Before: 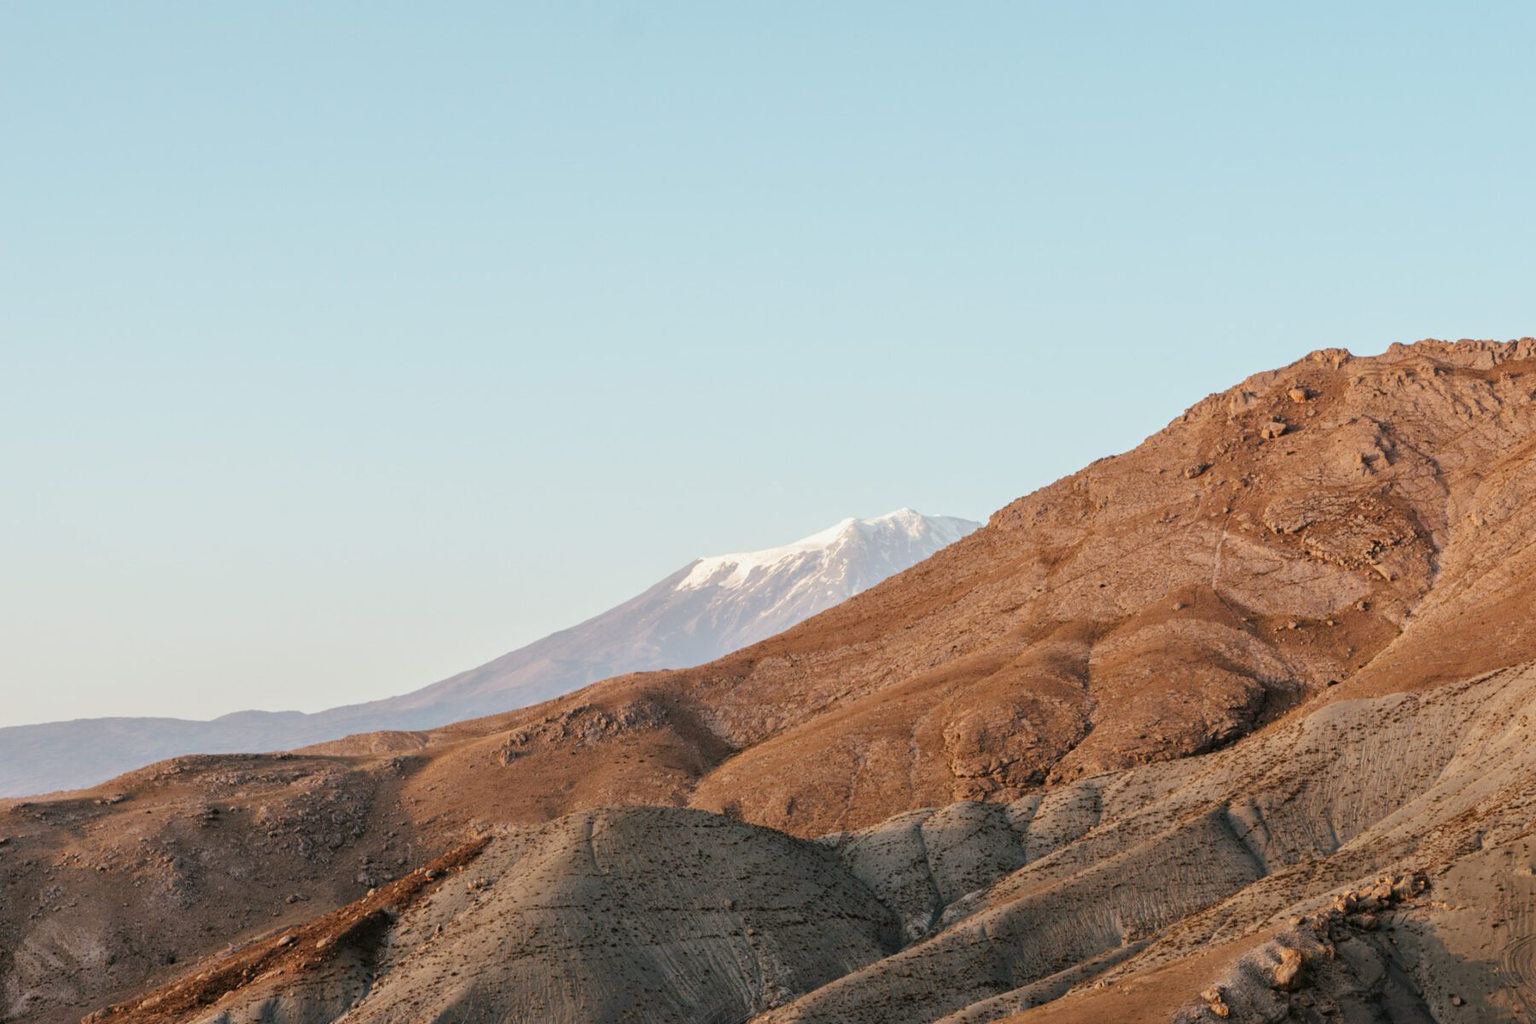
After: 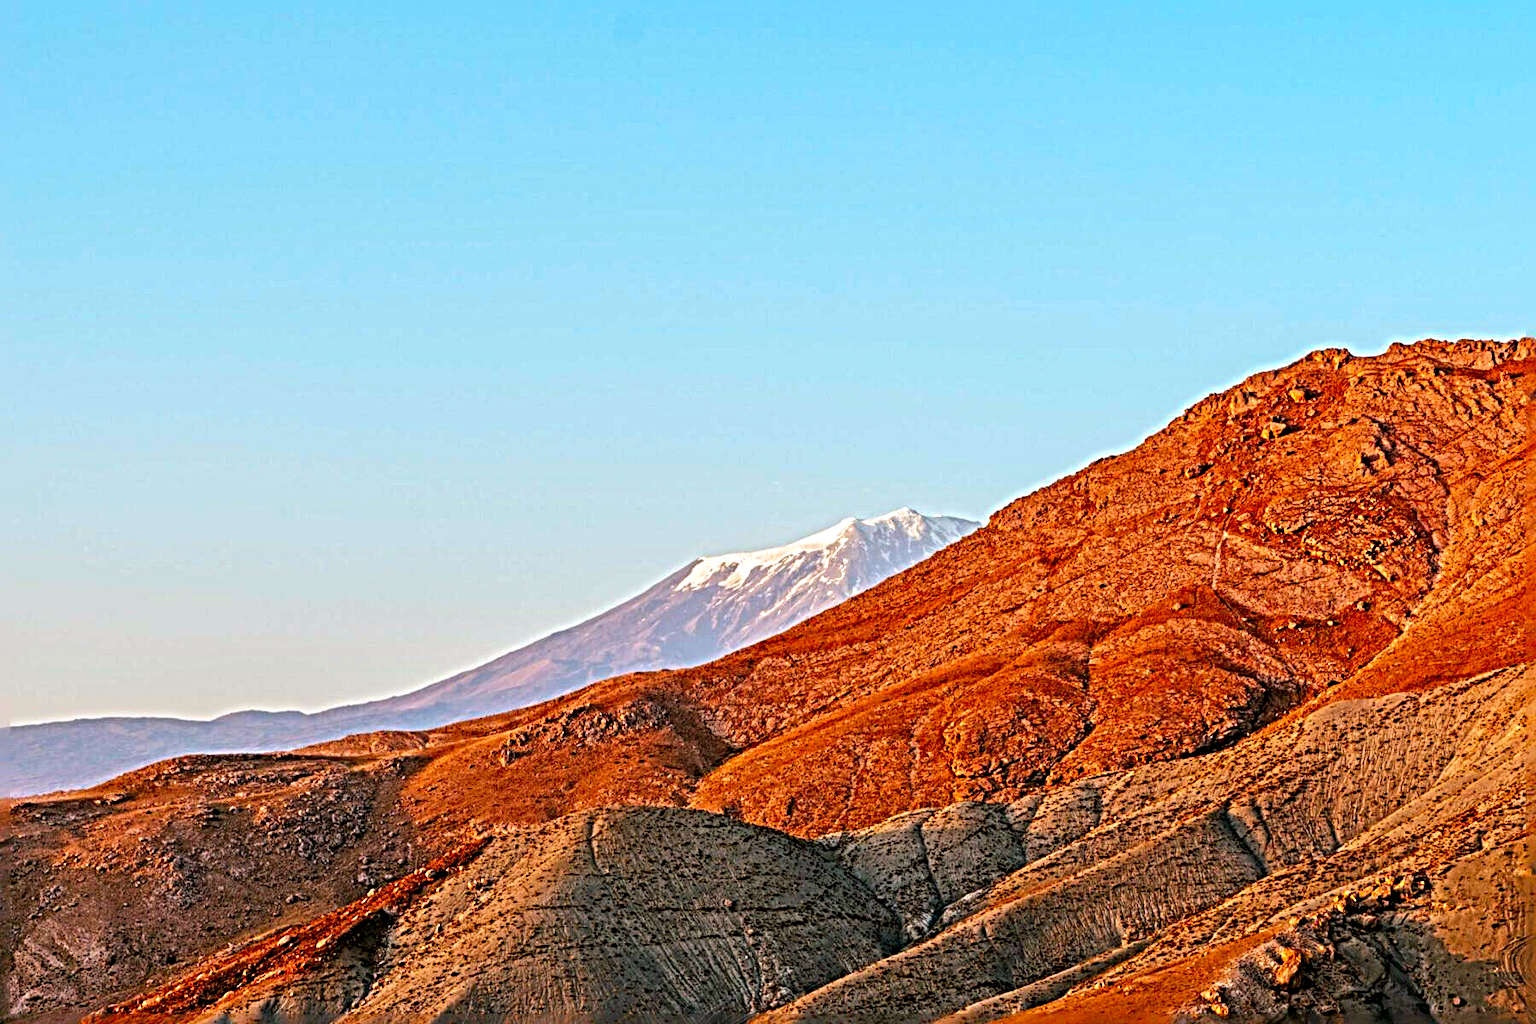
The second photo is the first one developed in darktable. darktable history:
sharpen: radius 6.3, amount 1.8, threshold 0
local contrast: detail 130%
color correction: highlights a* 1.59, highlights b* -1.7, saturation 2.48
